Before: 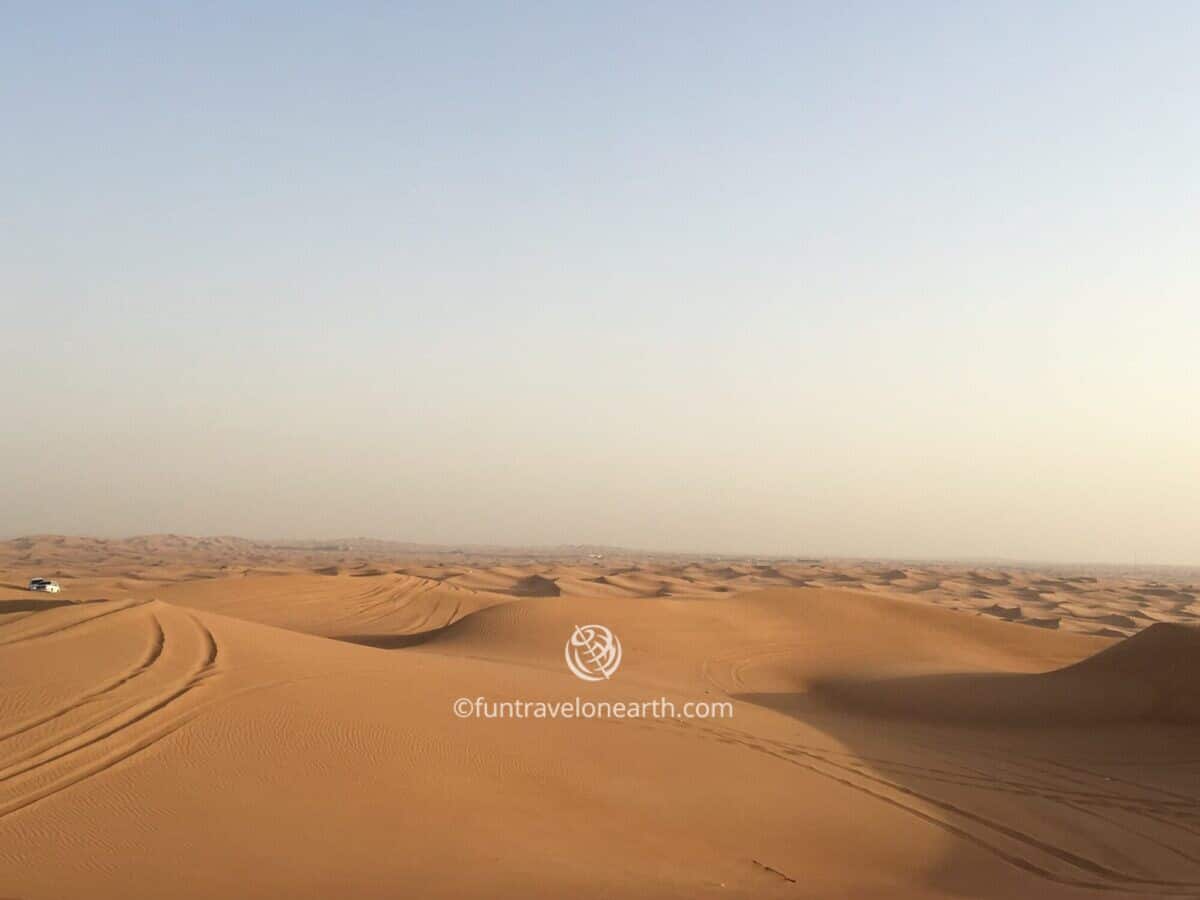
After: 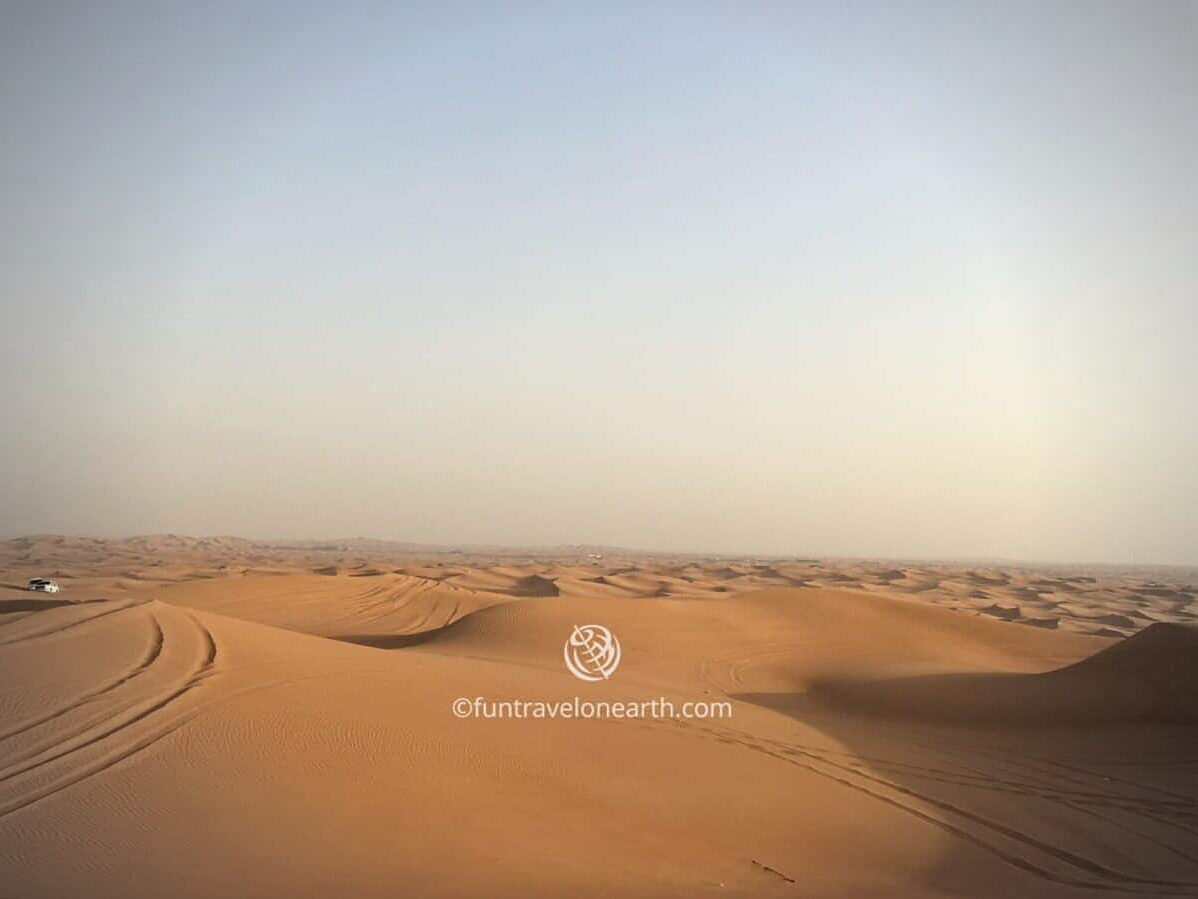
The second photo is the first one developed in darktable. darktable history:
vignetting: fall-off start 71.74%
sharpen: amount 0.2
crop and rotate: left 0.126%
